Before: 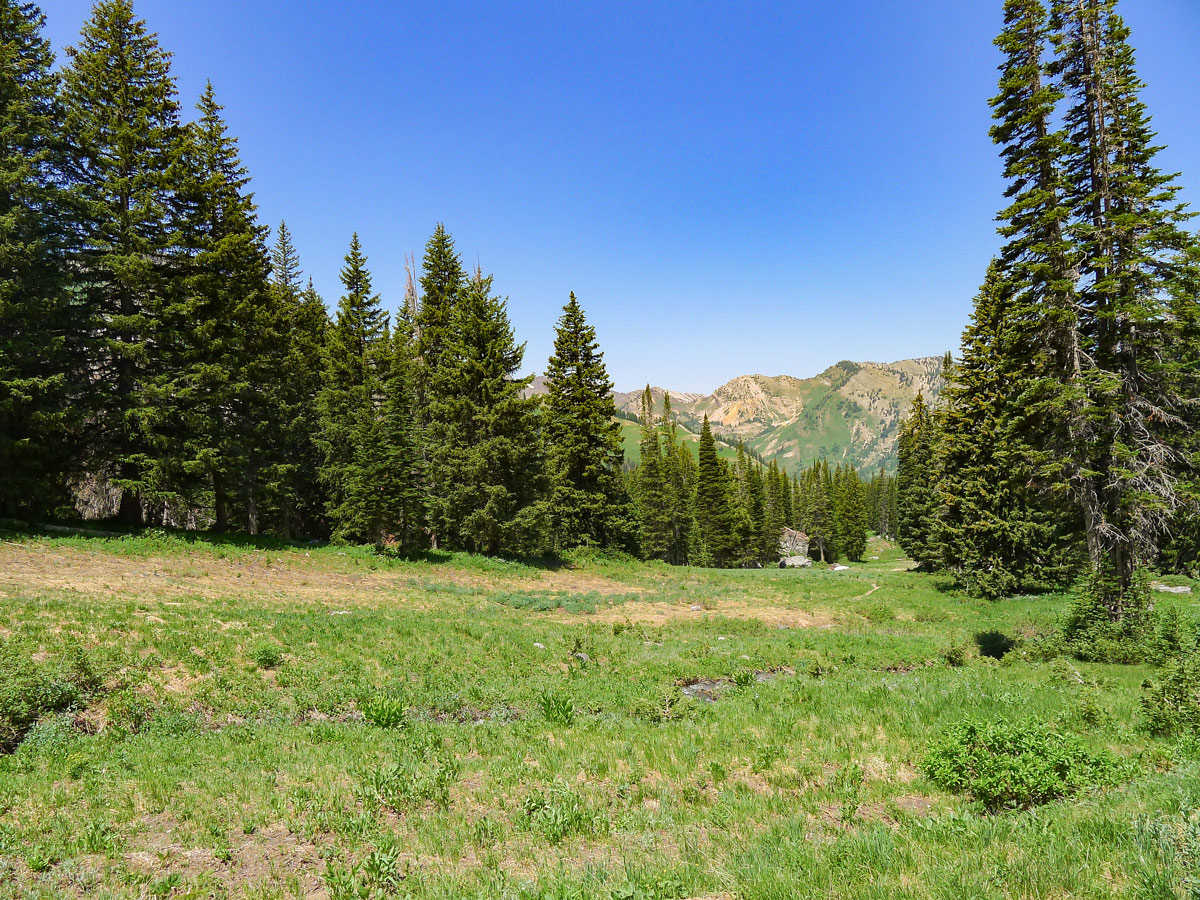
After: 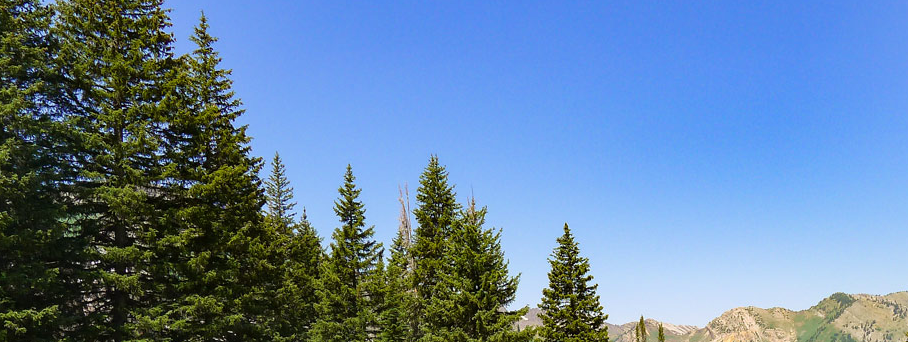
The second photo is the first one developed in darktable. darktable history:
crop: left 0.545%, top 7.648%, right 23.492%, bottom 54.245%
